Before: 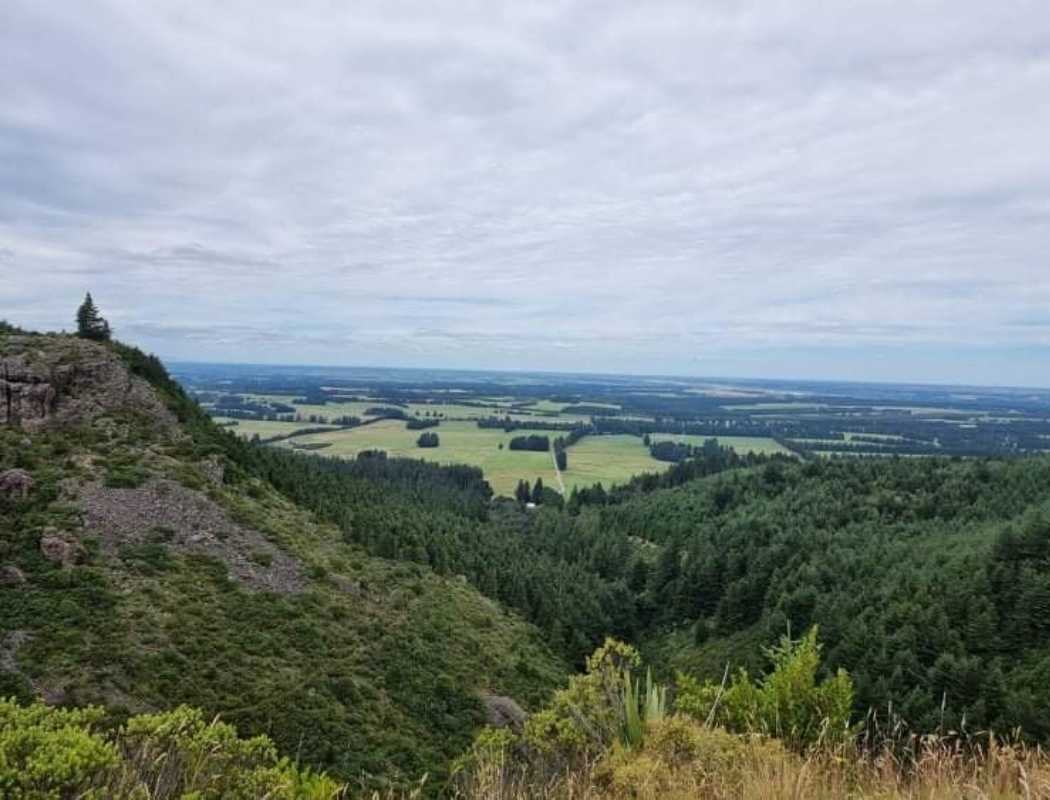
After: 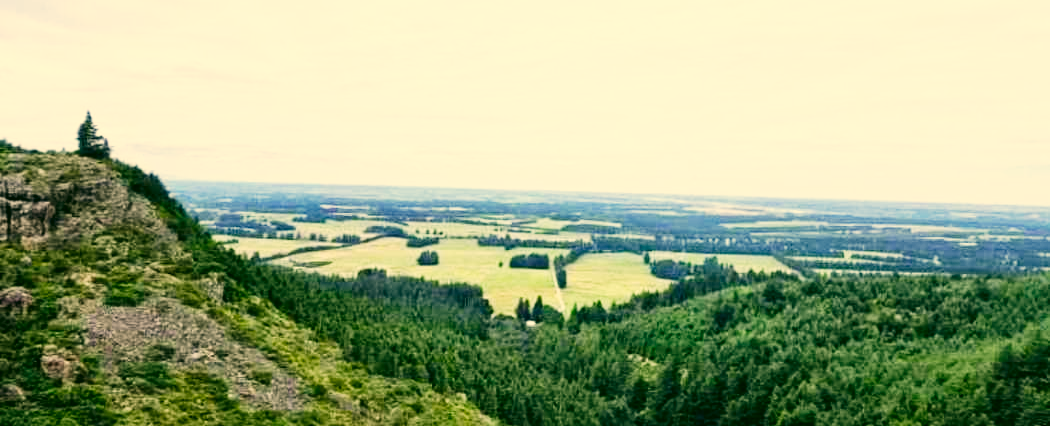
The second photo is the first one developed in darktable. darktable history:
base curve: curves: ch0 [(0, 0) (0.007, 0.004) (0.027, 0.03) (0.046, 0.07) (0.207, 0.54) (0.442, 0.872) (0.673, 0.972) (1, 1)], preserve colors none
color correction: highlights a* 4.88, highlights b* 24.19, shadows a* -15.51, shadows b* 3.79
crop and rotate: top 22.862%, bottom 23.811%
